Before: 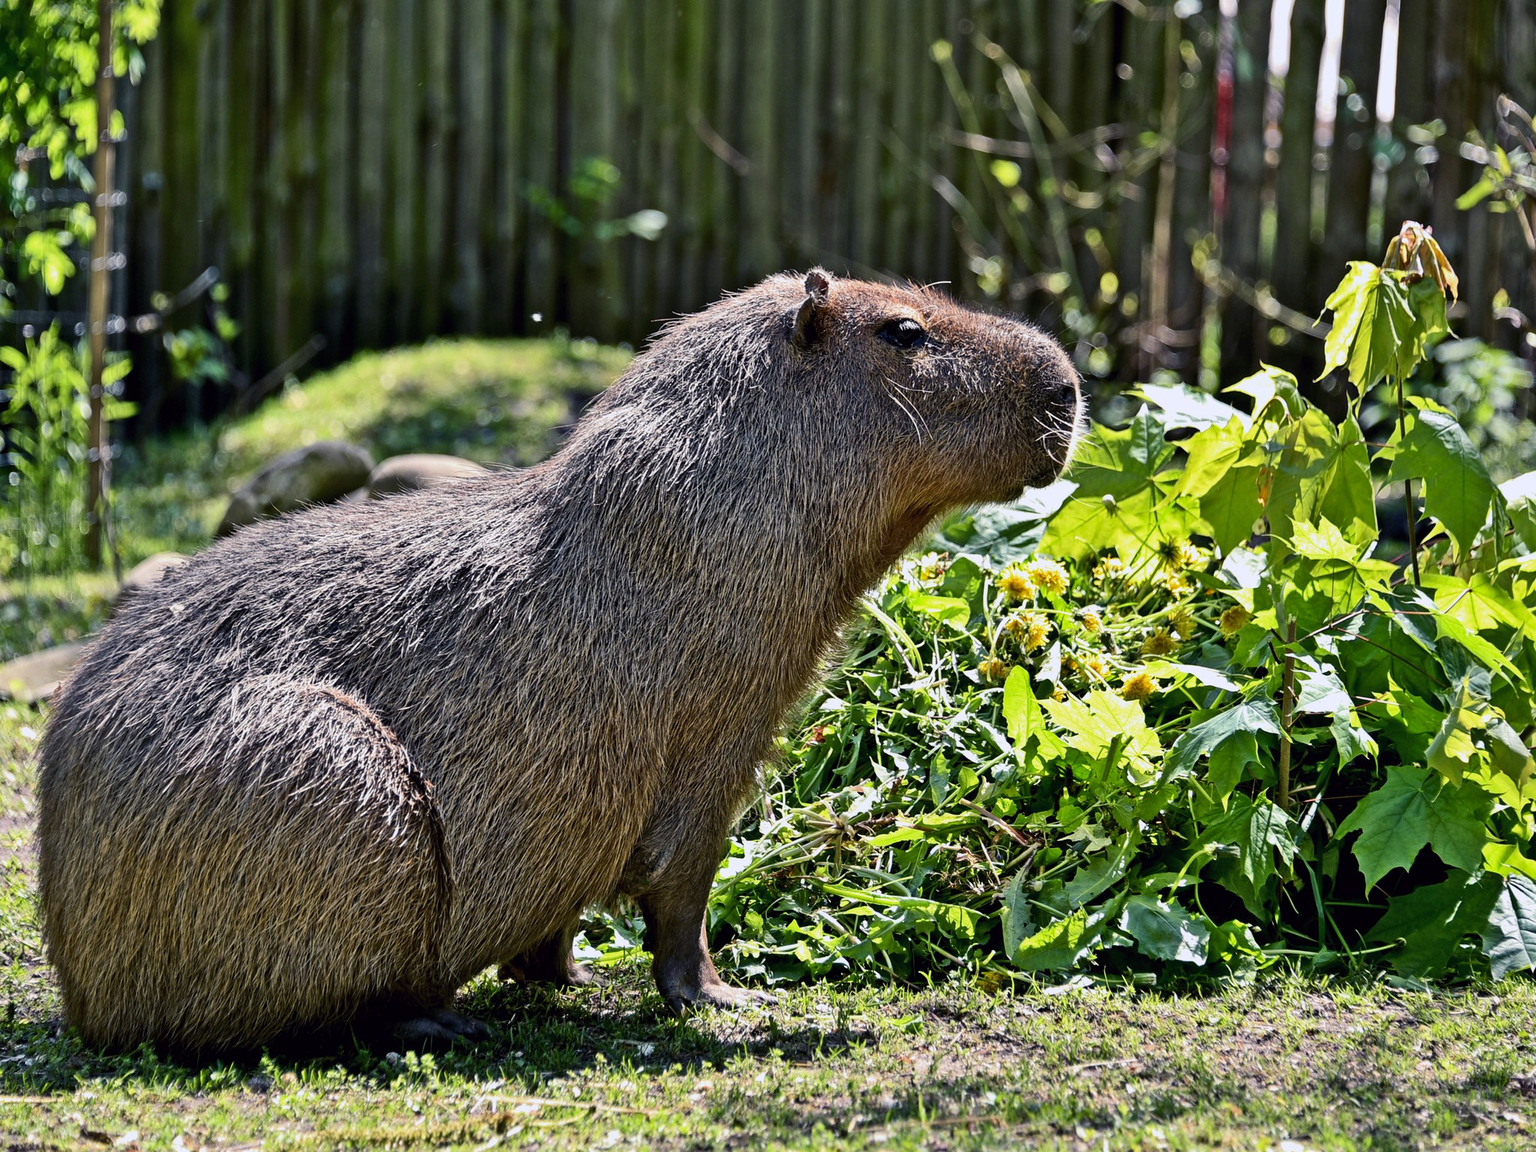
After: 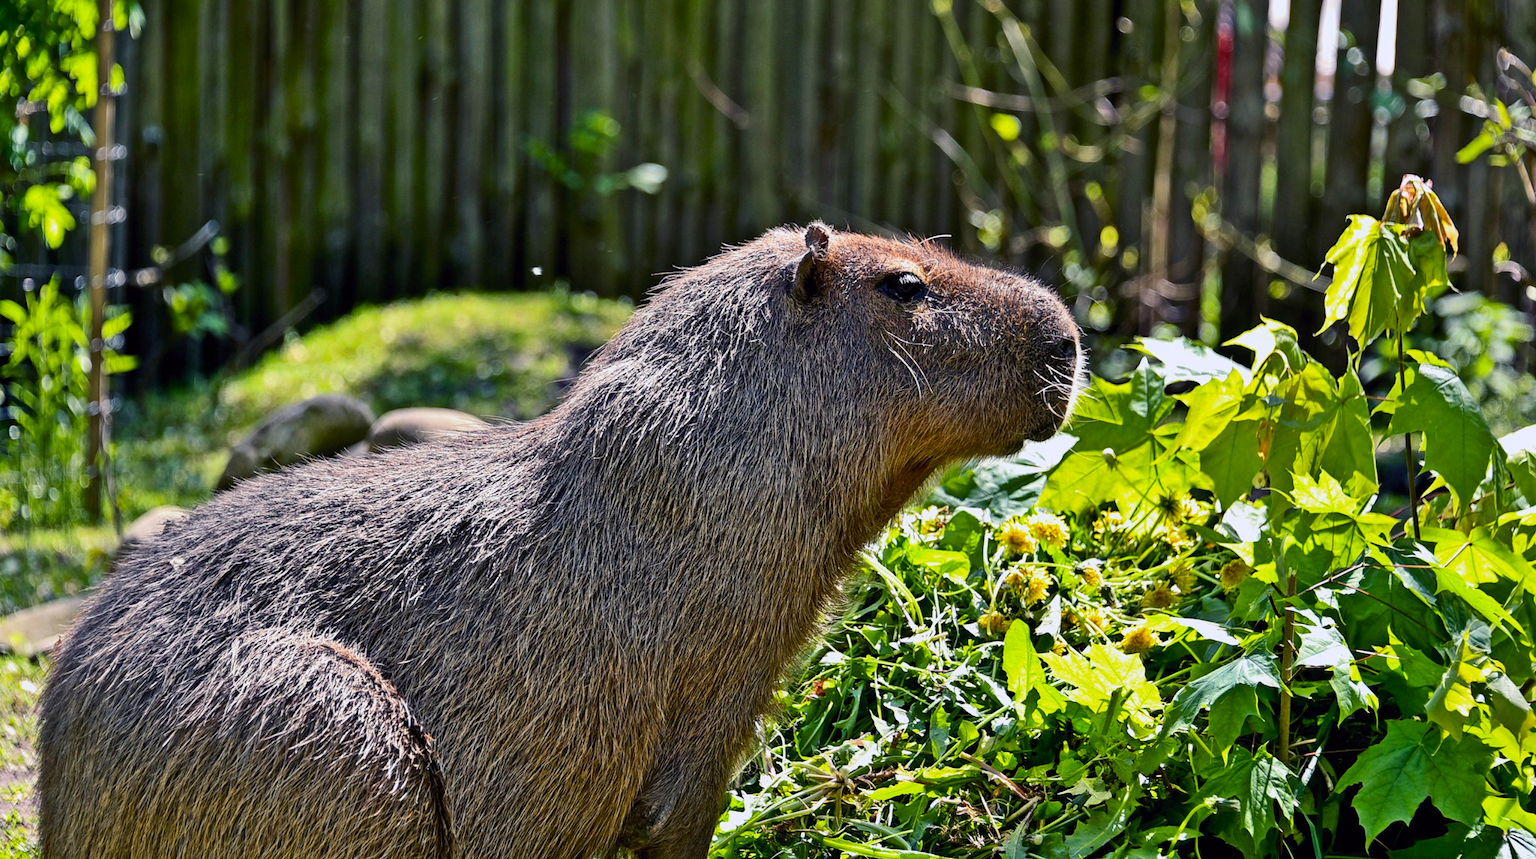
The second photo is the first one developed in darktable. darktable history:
color balance rgb: perceptual saturation grading › global saturation 31.011%
crop: top 4.095%, bottom 21.233%
